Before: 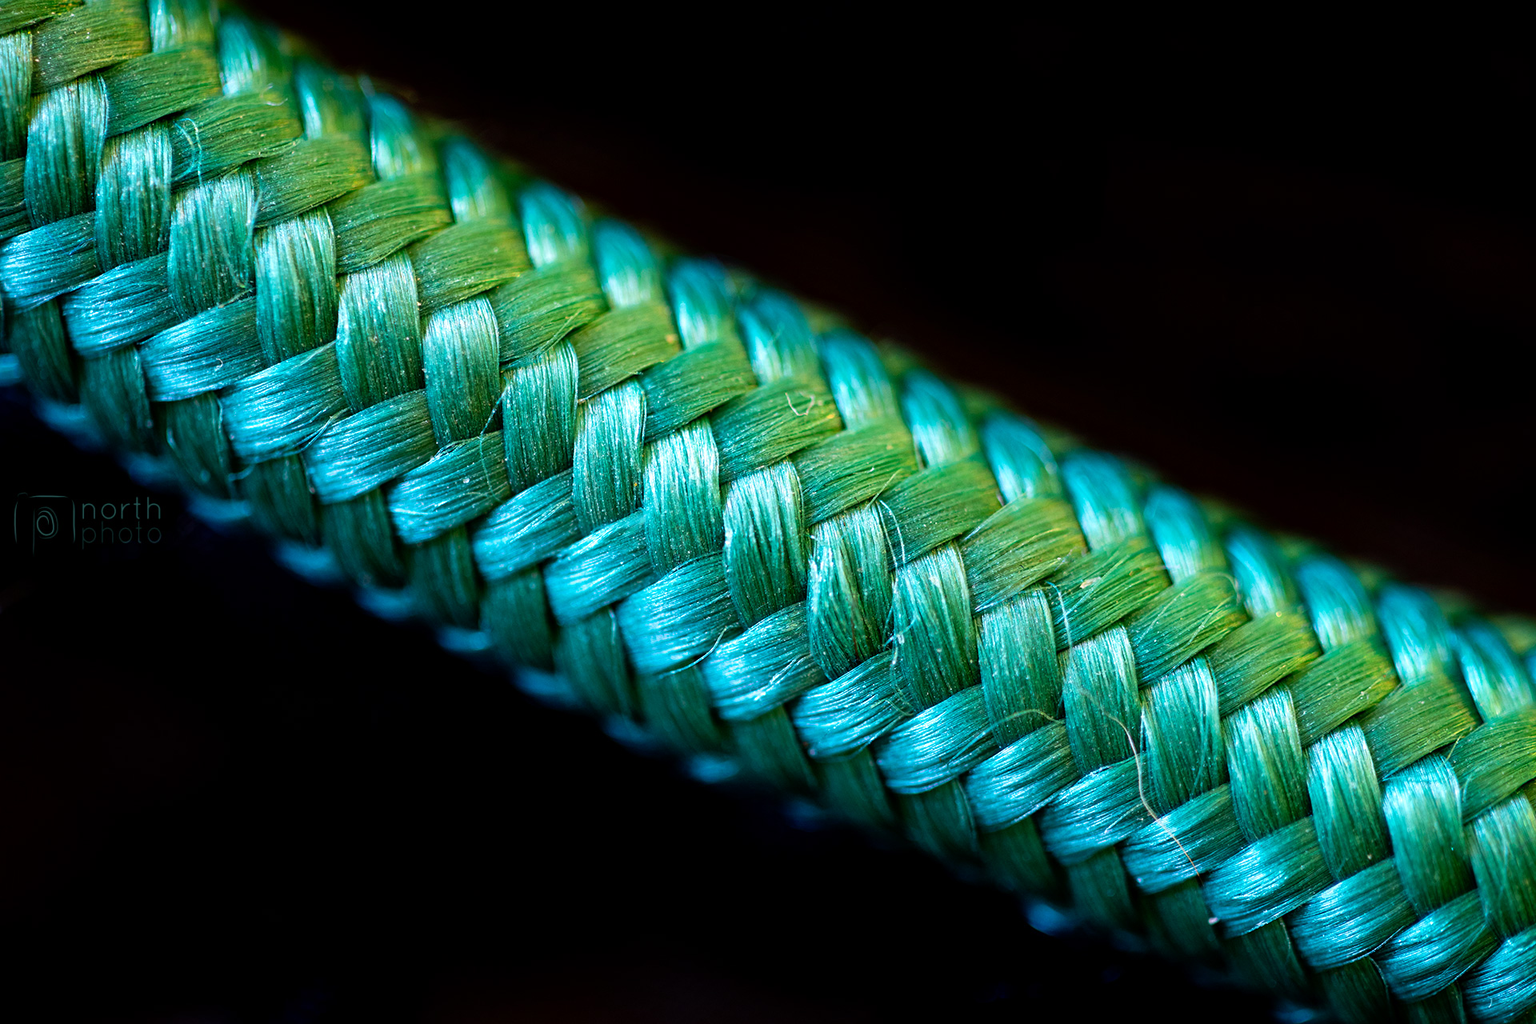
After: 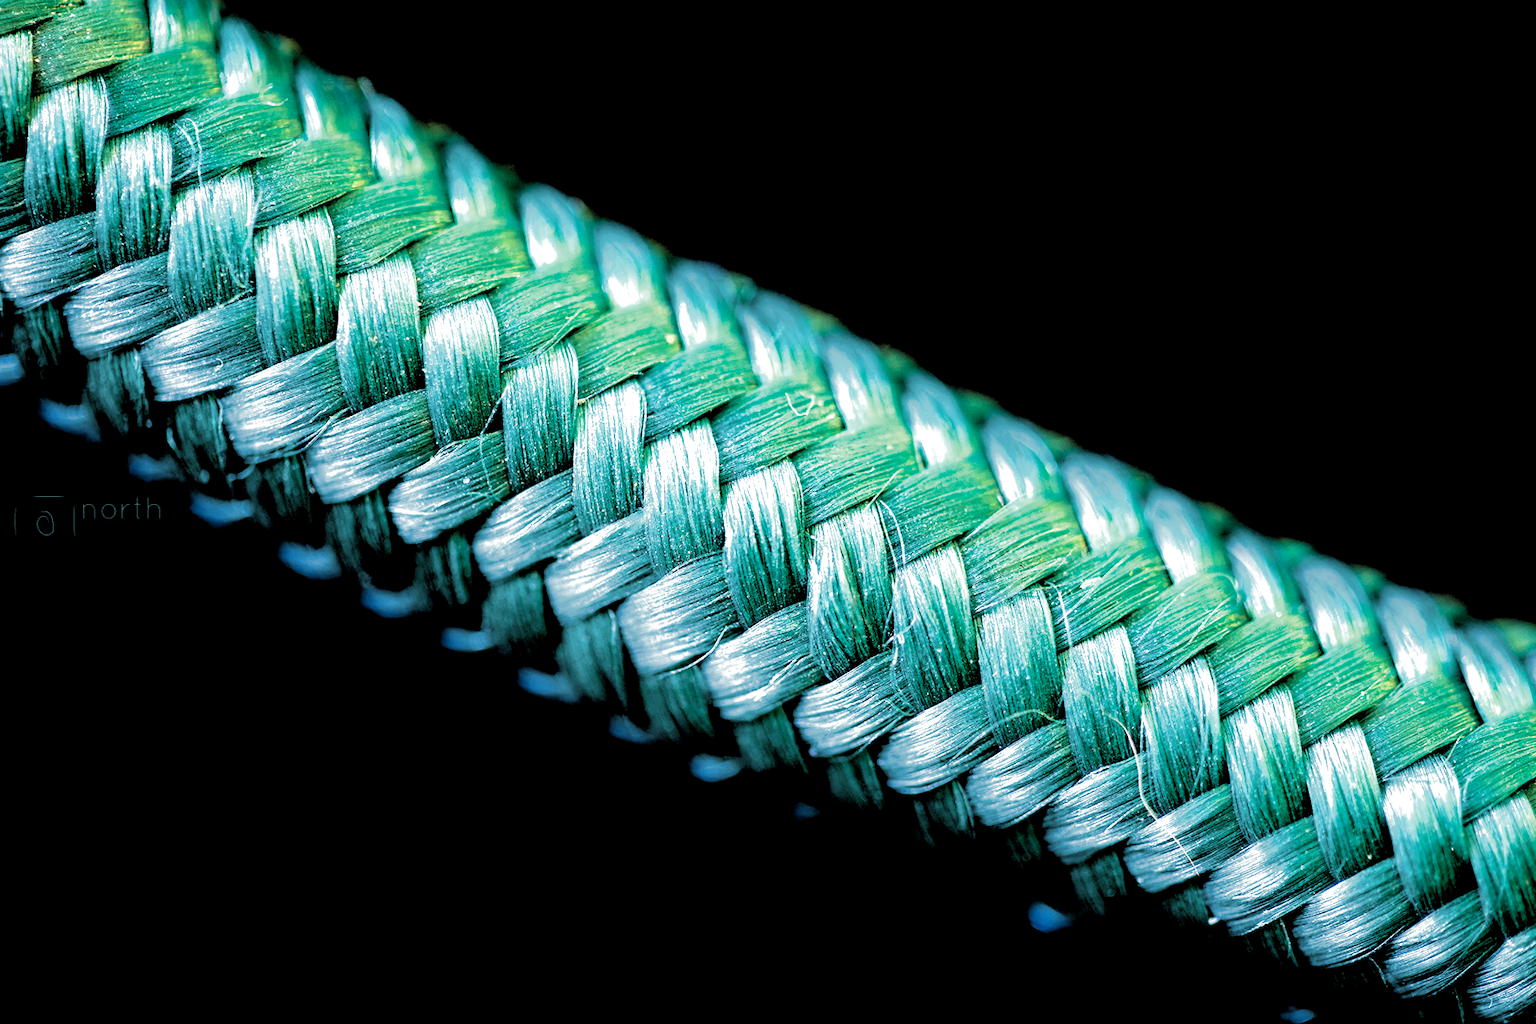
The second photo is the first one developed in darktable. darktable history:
exposure: black level correction 0, exposure 0.89 EV, compensate highlight preservation false
tone equalizer: -8 EV -0.415 EV, -7 EV -0.404 EV, -6 EV -0.367 EV, -5 EV -0.225 EV, -3 EV 0.193 EV, -2 EV 0.341 EV, -1 EV 0.409 EV, +0 EV 0.39 EV
filmic rgb: middle gray luminance 13.61%, black relative exposure -1.9 EV, white relative exposure 3.11 EV, threshold 5.96 EV, target black luminance 0%, hardness 1.79, latitude 59.12%, contrast 1.717, highlights saturation mix 5.2%, shadows ↔ highlights balance -37.36%, enable highlight reconstruction true
color zones: curves: ch0 [(0, 0.5) (0.125, 0.4) (0.25, 0.5) (0.375, 0.4) (0.5, 0.4) (0.625, 0.35) (0.75, 0.35) (0.875, 0.5)]; ch1 [(0, 0.35) (0.125, 0.45) (0.25, 0.35) (0.375, 0.35) (0.5, 0.35) (0.625, 0.35) (0.75, 0.45) (0.875, 0.35)]; ch2 [(0, 0.6) (0.125, 0.5) (0.25, 0.5) (0.375, 0.6) (0.5, 0.6) (0.625, 0.5) (0.75, 0.5) (0.875, 0.5)]
velvia: on, module defaults
